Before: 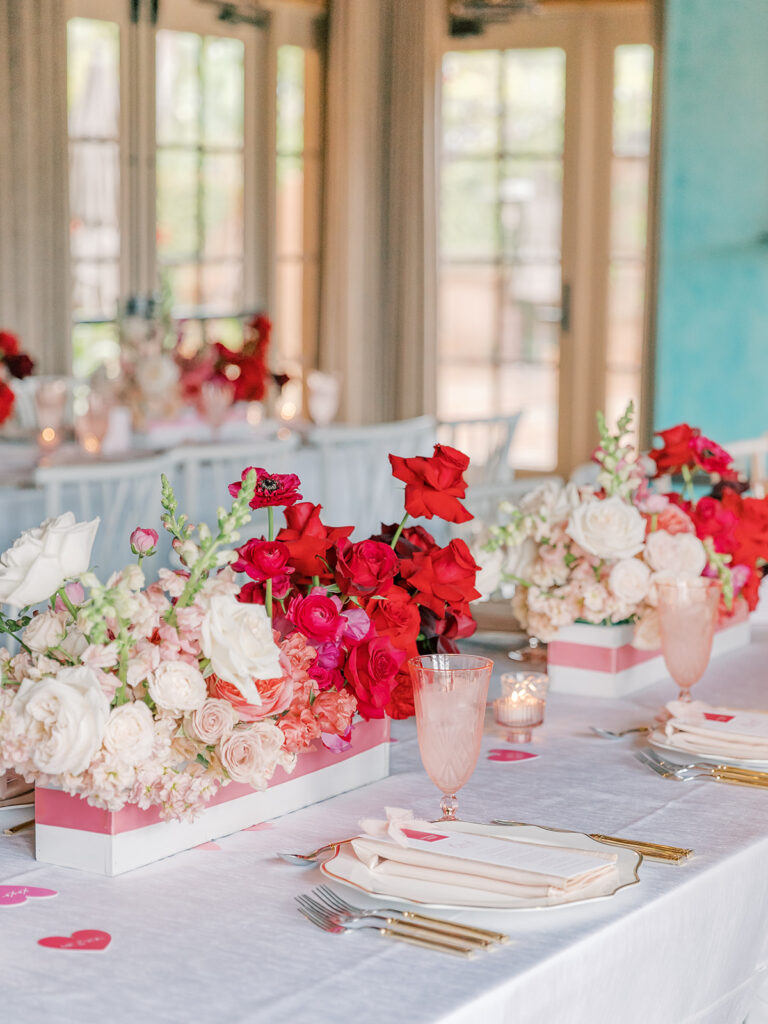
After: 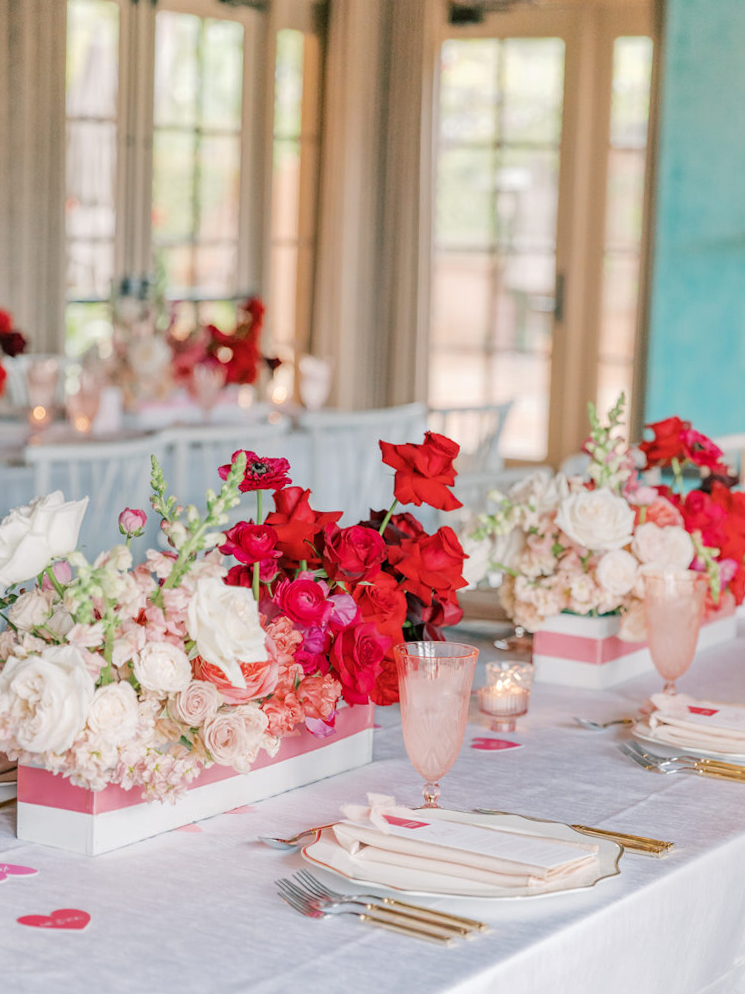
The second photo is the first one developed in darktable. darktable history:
crop and rotate: angle -1.31°
